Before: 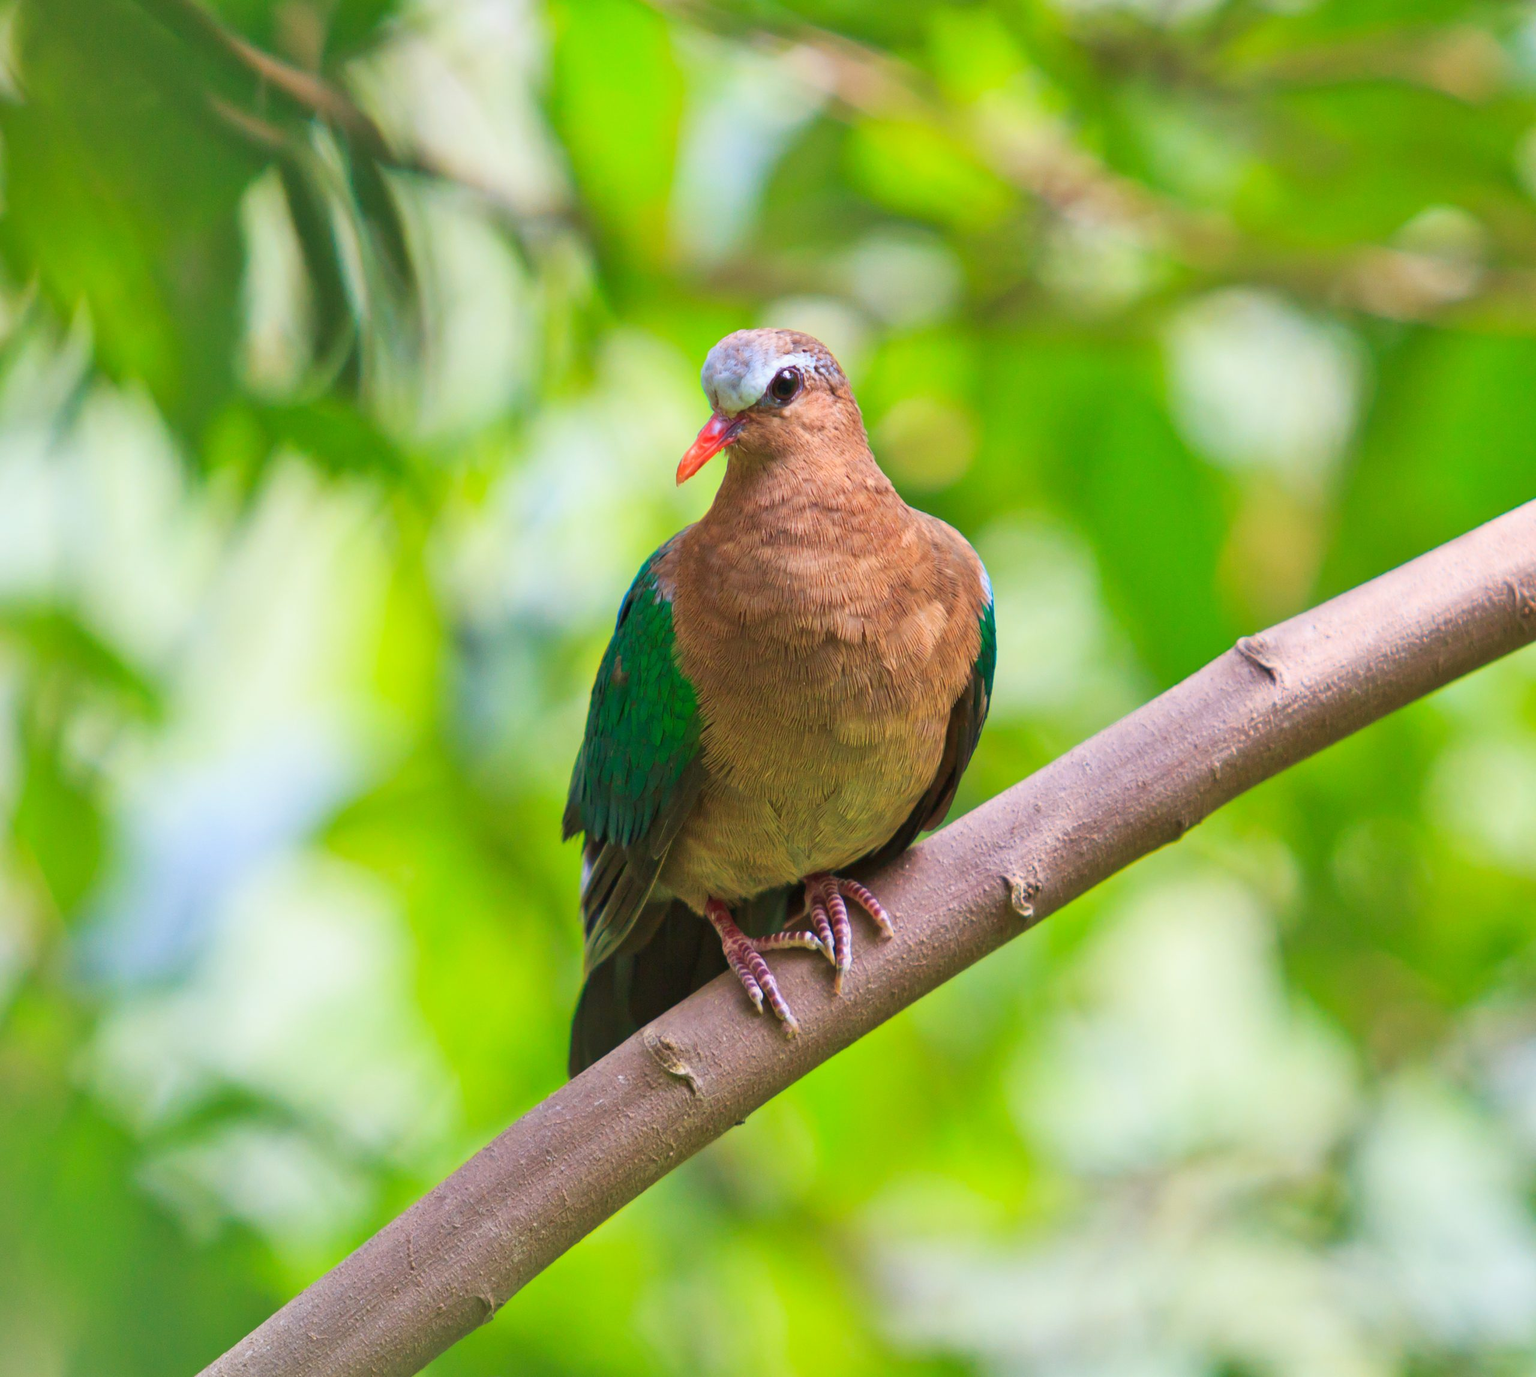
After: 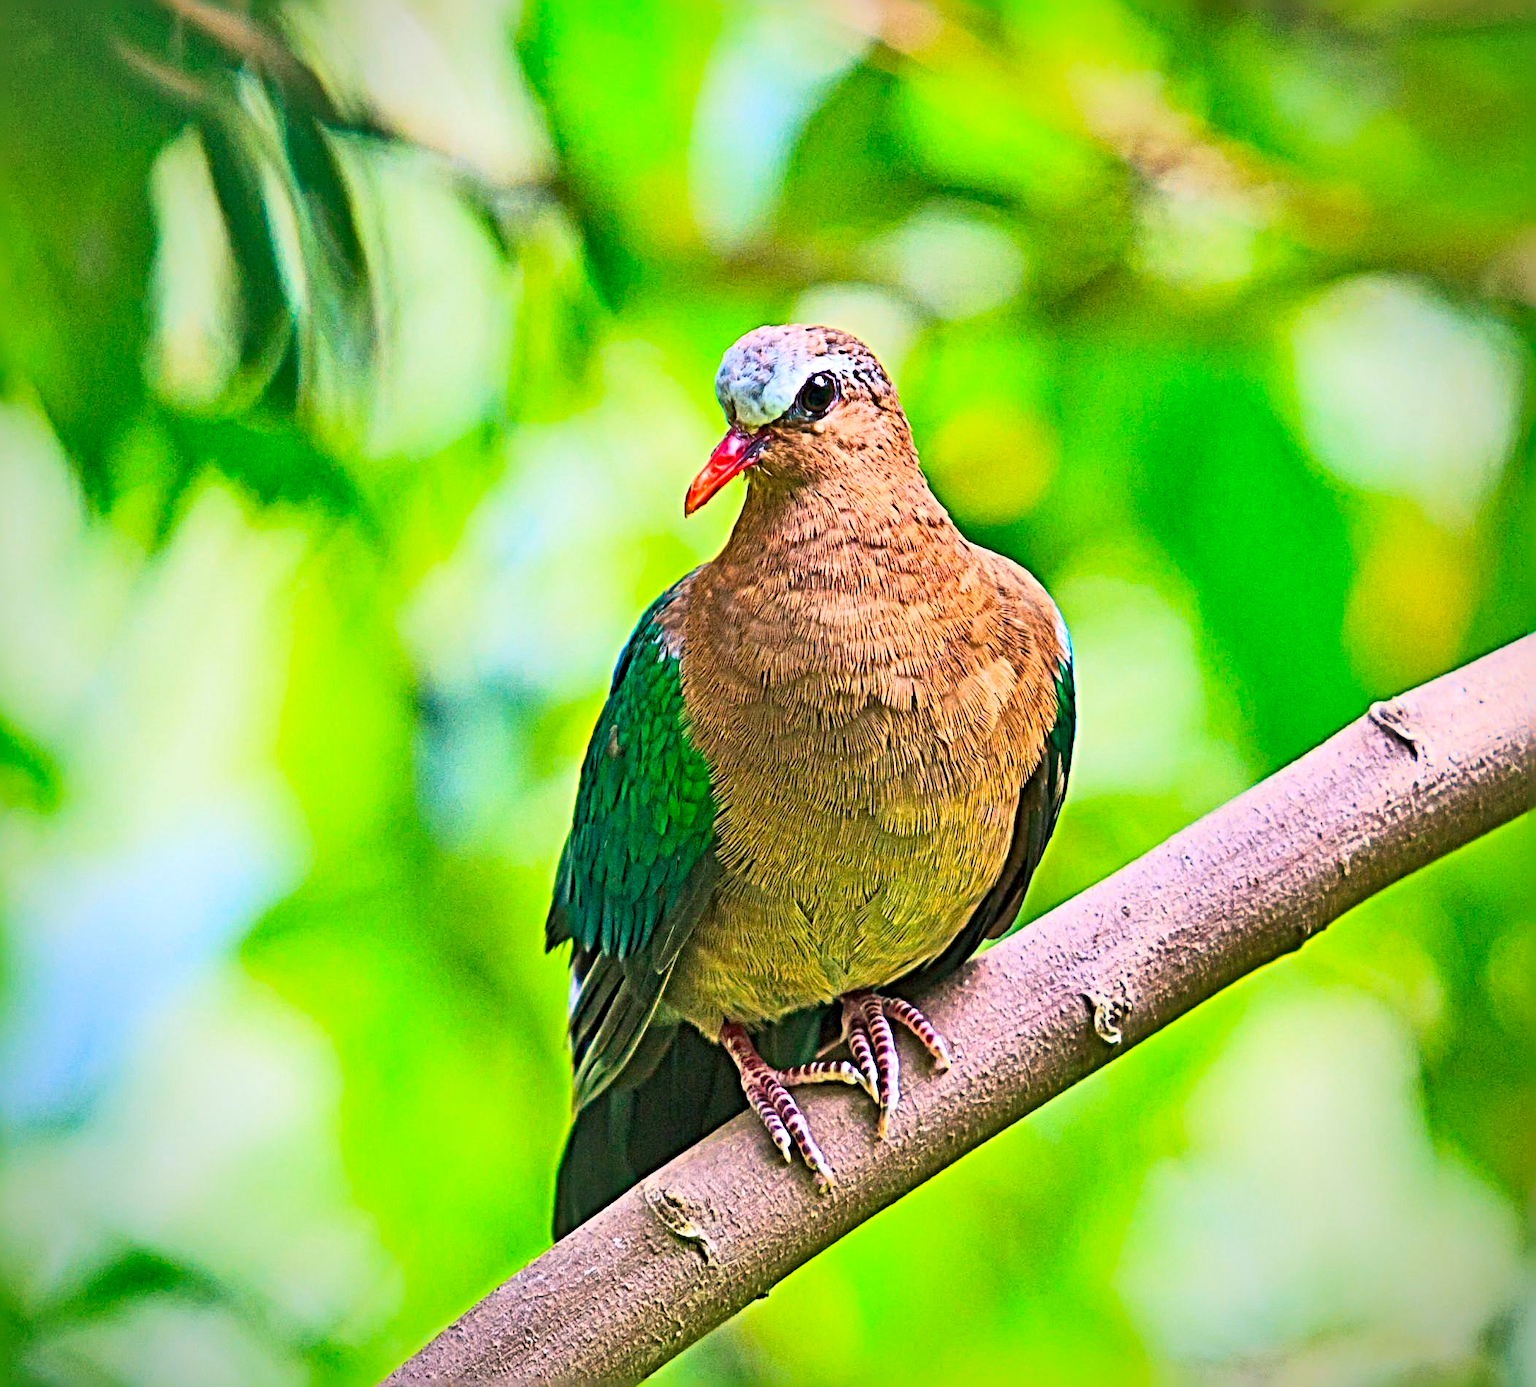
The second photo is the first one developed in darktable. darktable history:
exposure: black level correction 0, exposure 0.499 EV, compensate highlight preservation false
base curve: curves: ch0 [(0, 0) (0.088, 0.125) (0.176, 0.251) (0.354, 0.501) (0.613, 0.749) (1, 0.877)]
color balance rgb: shadows lift › luminance -8.118%, shadows lift › chroma 2.097%, shadows lift › hue 167.33°, power › luminance -7.899%, power › chroma 1.115%, power › hue 216.02°, perceptual saturation grading › global saturation 19.921%, global vibrance 20%
vignetting: brightness -0.421, saturation -0.192, unbound false
crop and rotate: left 7.585%, top 4.606%, right 10.595%, bottom 12.967%
sharpen: radius 6.259, amount 1.816, threshold 0.004
shadows and highlights: soften with gaussian
